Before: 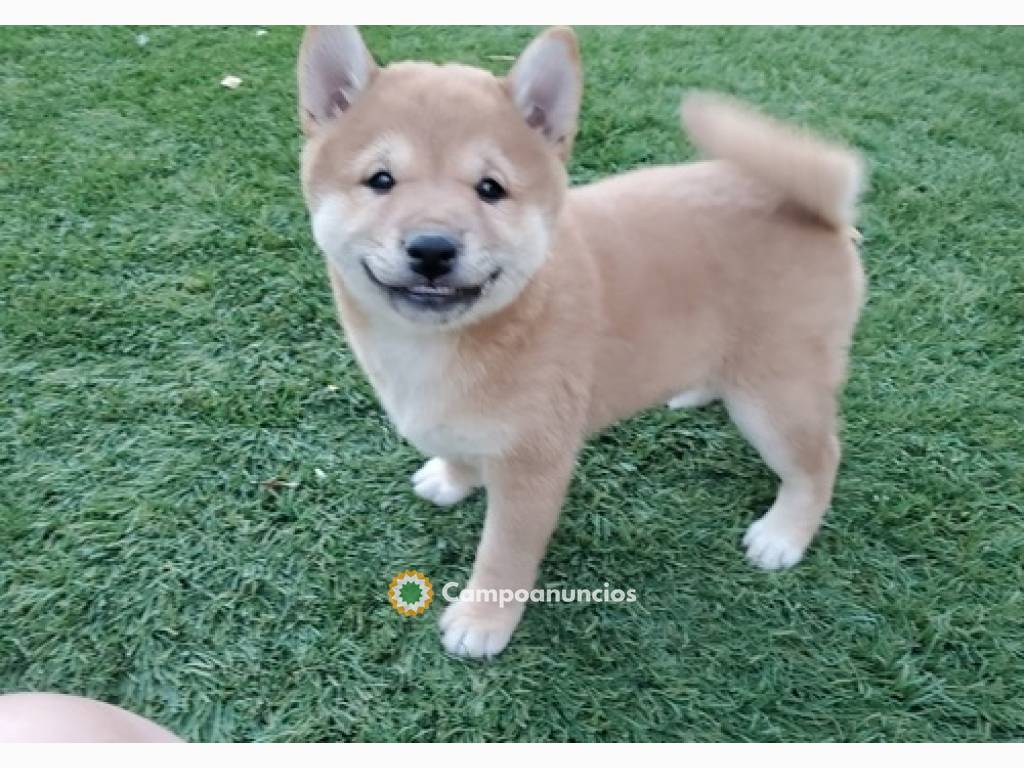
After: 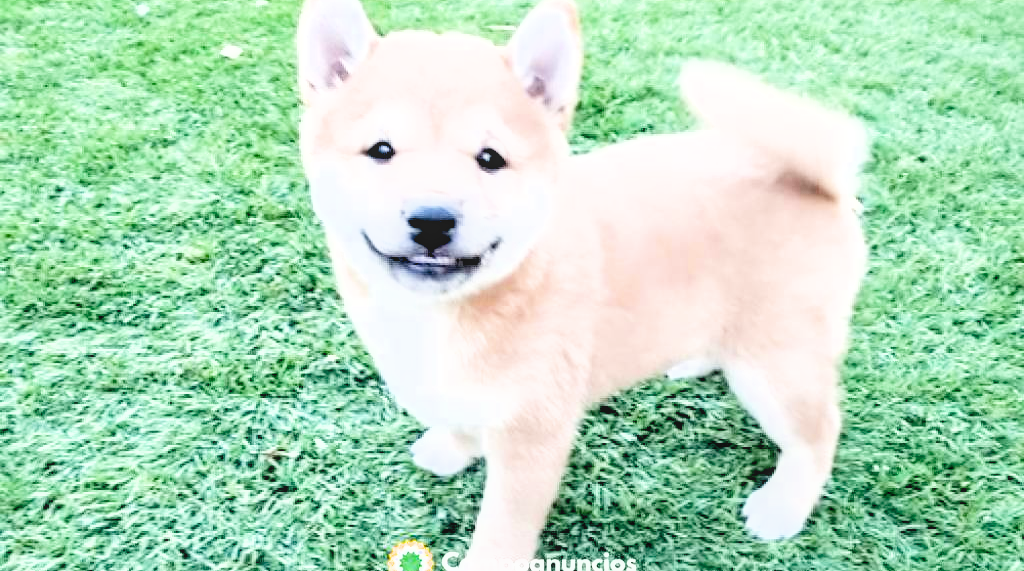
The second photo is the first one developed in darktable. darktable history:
local contrast: detail 110%
filmic rgb: black relative exposure -16 EV, white relative exposure 6.24 EV, hardness 5.02, contrast 1.355
crop: top 4.012%, bottom 21.627%
exposure: black level correction 0.015, exposure 1.784 EV, compensate highlight preservation false
